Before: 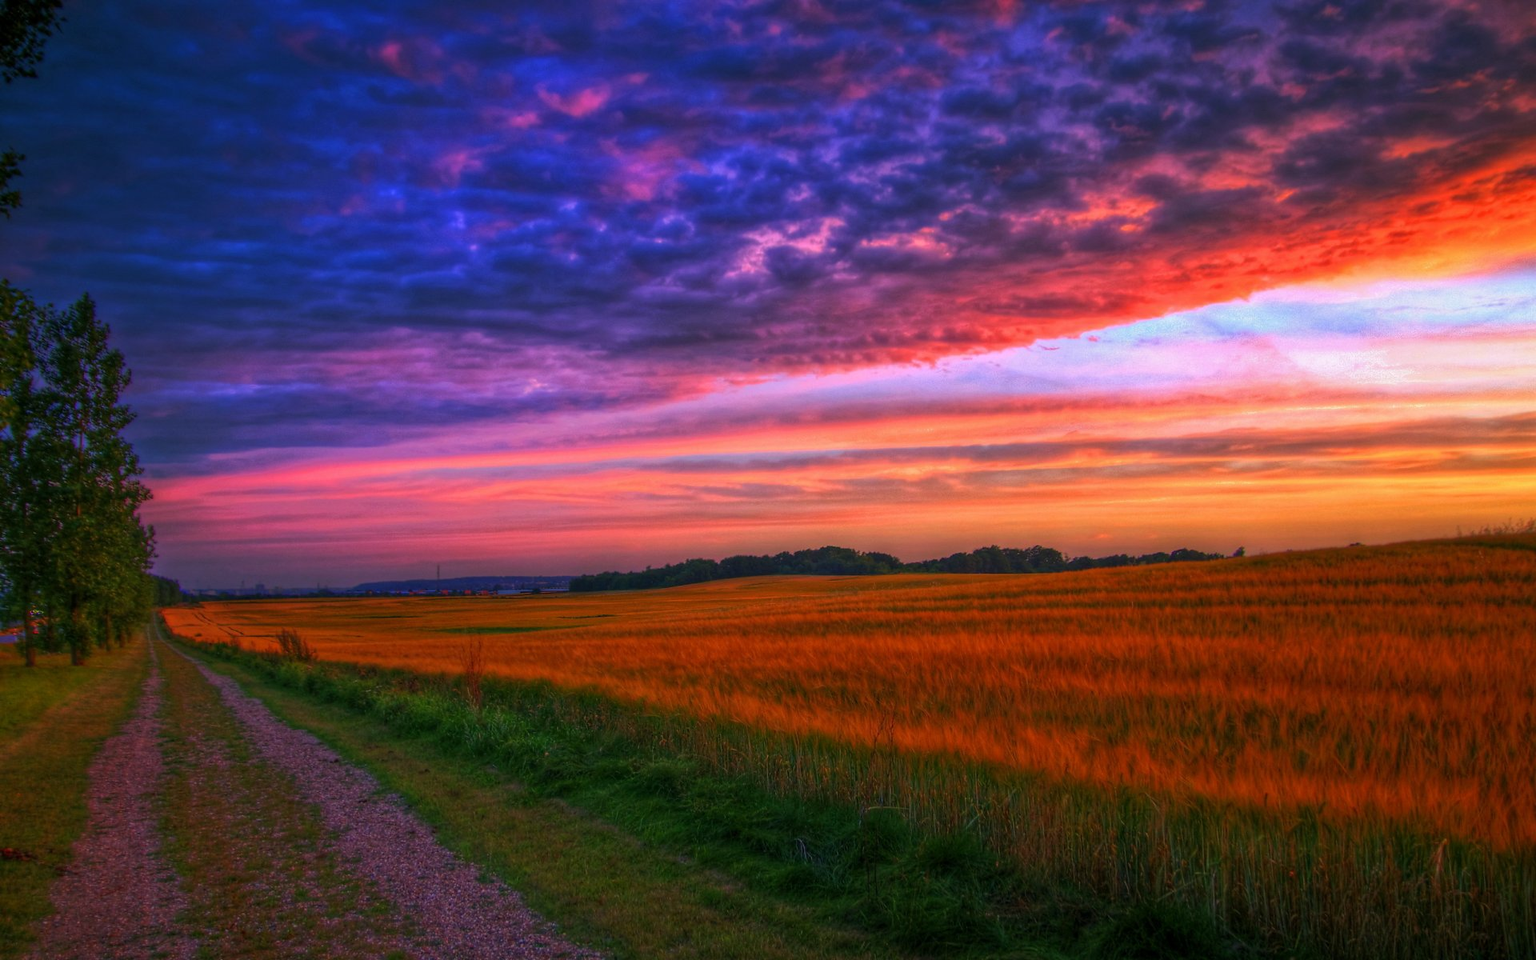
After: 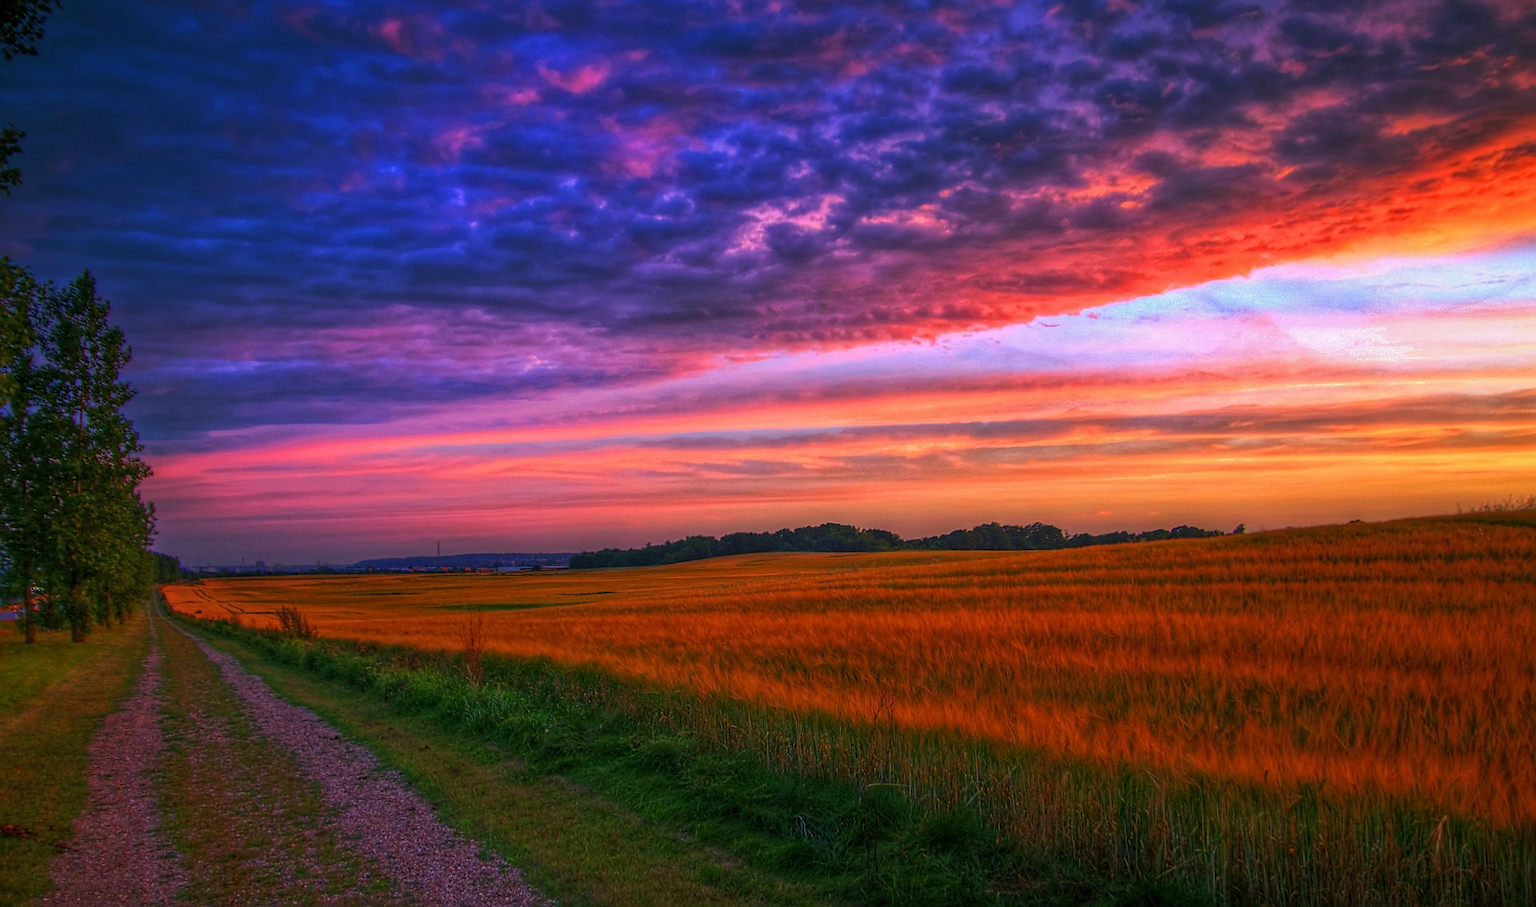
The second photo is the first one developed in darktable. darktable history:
sharpen: on, module defaults
crop and rotate: top 2.479%, bottom 3.018%
